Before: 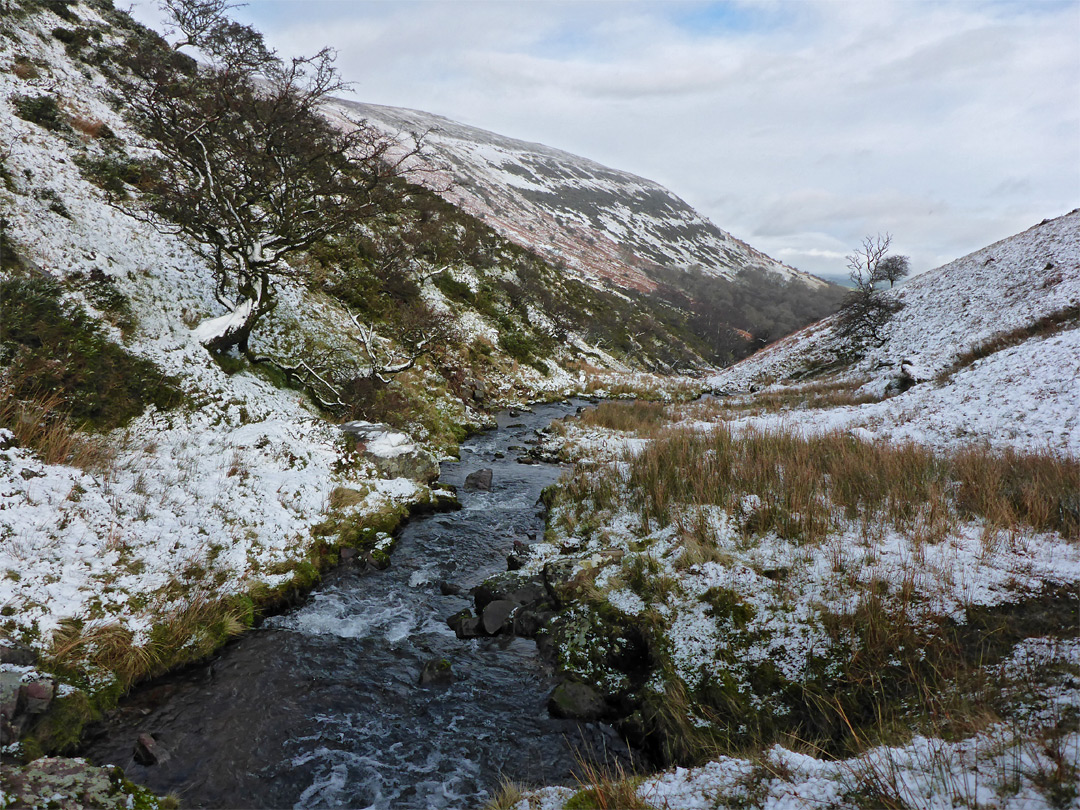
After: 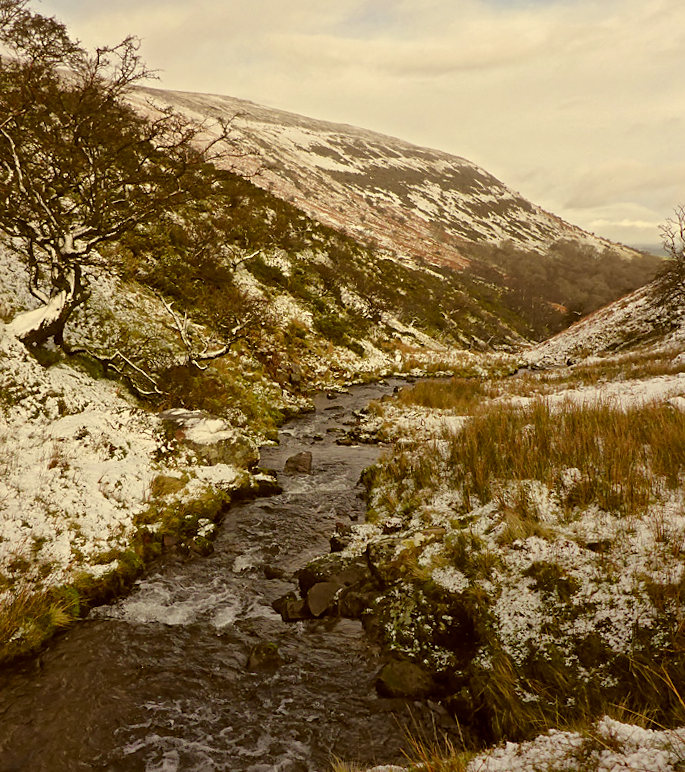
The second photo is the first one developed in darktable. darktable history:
rgb levels: mode RGB, independent channels, levels [[0, 0.474, 1], [0, 0.5, 1], [0, 0.5, 1]]
sharpen: amount 0.2
rotate and perspective: rotation -2.12°, lens shift (vertical) 0.009, lens shift (horizontal) -0.008, automatic cropping original format, crop left 0.036, crop right 0.964, crop top 0.05, crop bottom 0.959
crop: left 15.419%, right 17.914%
color correction: highlights a* 0.162, highlights b* 29.53, shadows a* -0.162, shadows b* 21.09
